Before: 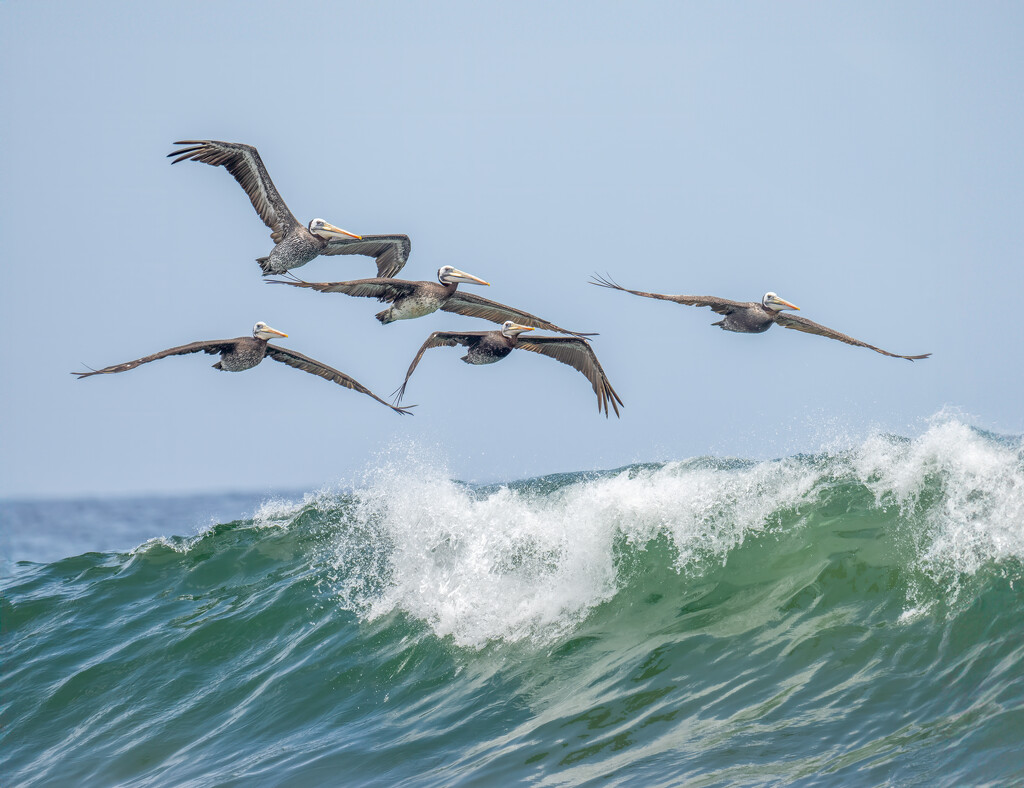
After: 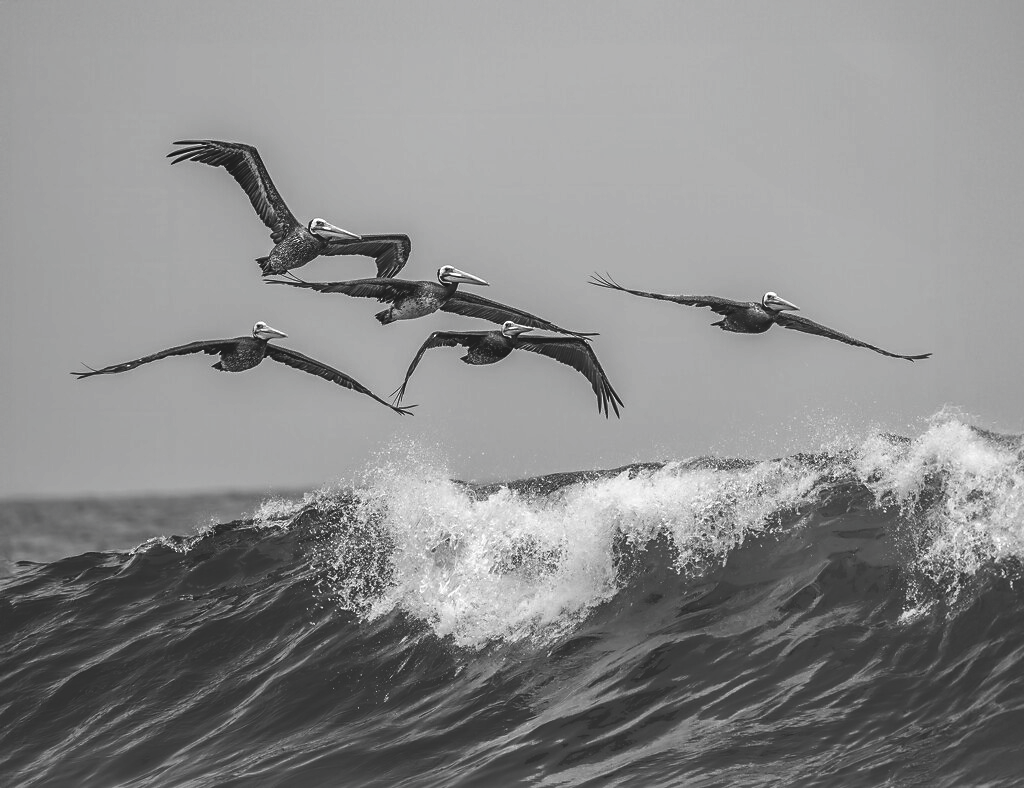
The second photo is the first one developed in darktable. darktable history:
sharpen: radius 1.862, amount 0.411, threshold 1.736
tone curve: curves: ch0 [(0, 0.025) (0.15, 0.143) (0.452, 0.486) (0.751, 0.788) (1, 0.961)]; ch1 [(0, 0) (0.416, 0.4) (0.476, 0.469) (0.497, 0.494) (0.546, 0.571) (0.566, 0.607) (0.62, 0.657) (1, 1)]; ch2 [(0, 0) (0.386, 0.397) (0.505, 0.498) (0.547, 0.546) (0.579, 0.58) (1, 1)], color space Lab, linked channels, preserve colors none
contrast brightness saturation: contrast -0.034, brightness -0.586, saturation -0.99
levels: levels [0, 0.474, 0.947]
exposure: black level correction -0.087, compensate exposure bias true, compensate highlight preservation false
shadows and highlights: shadows 25.56, highlights -26.4
